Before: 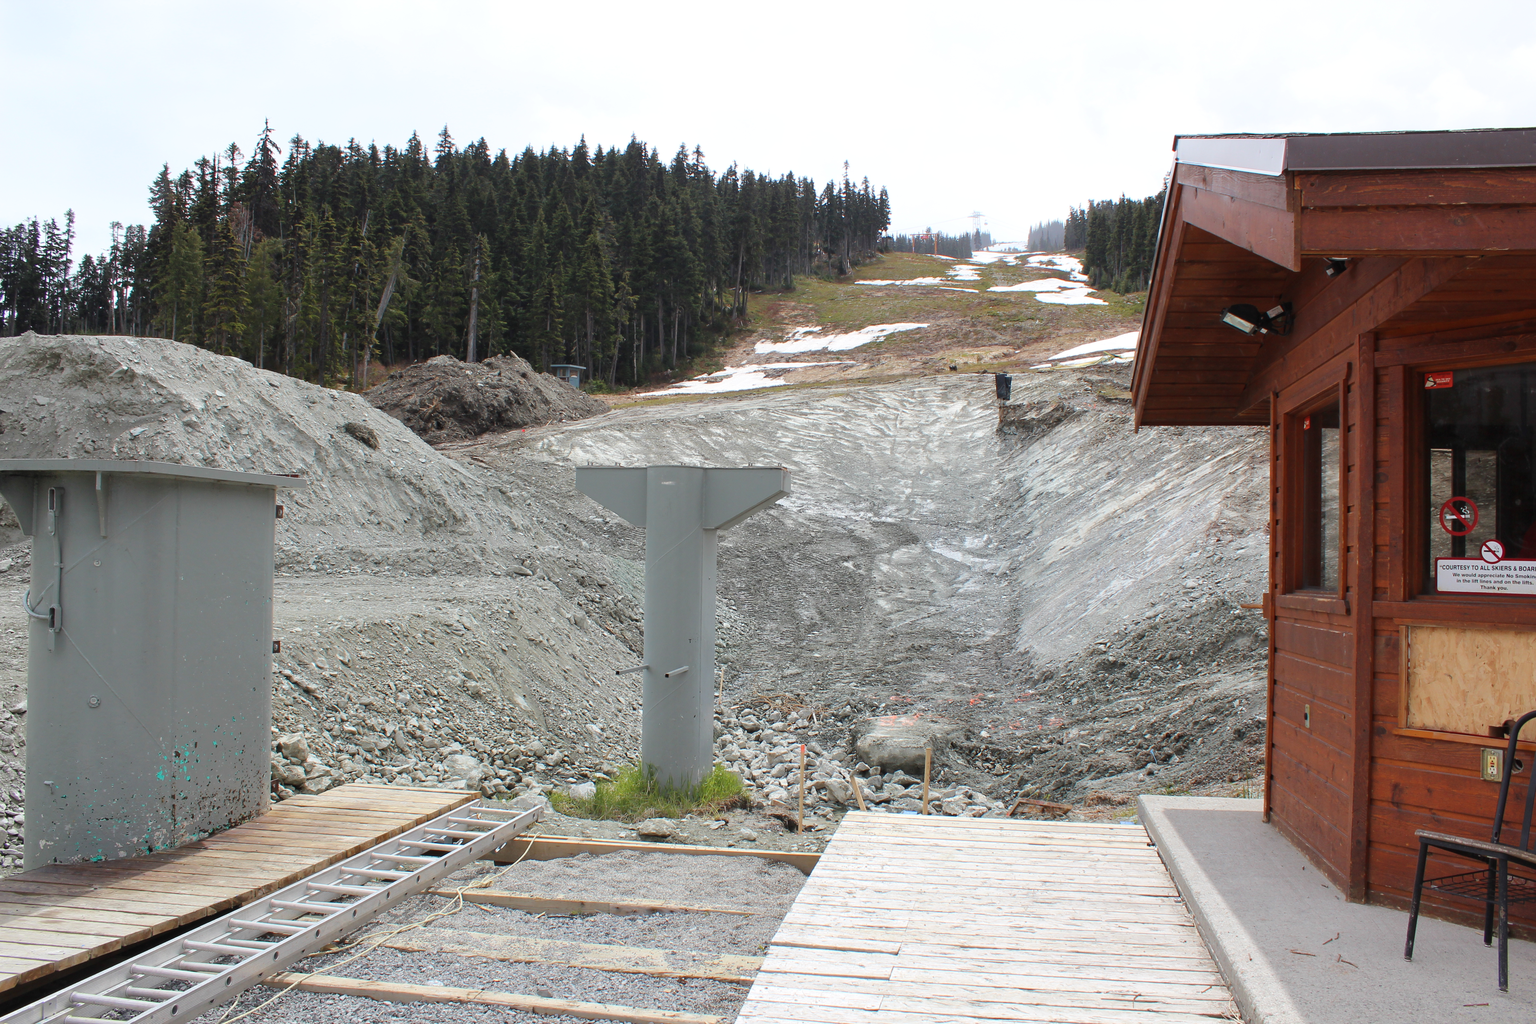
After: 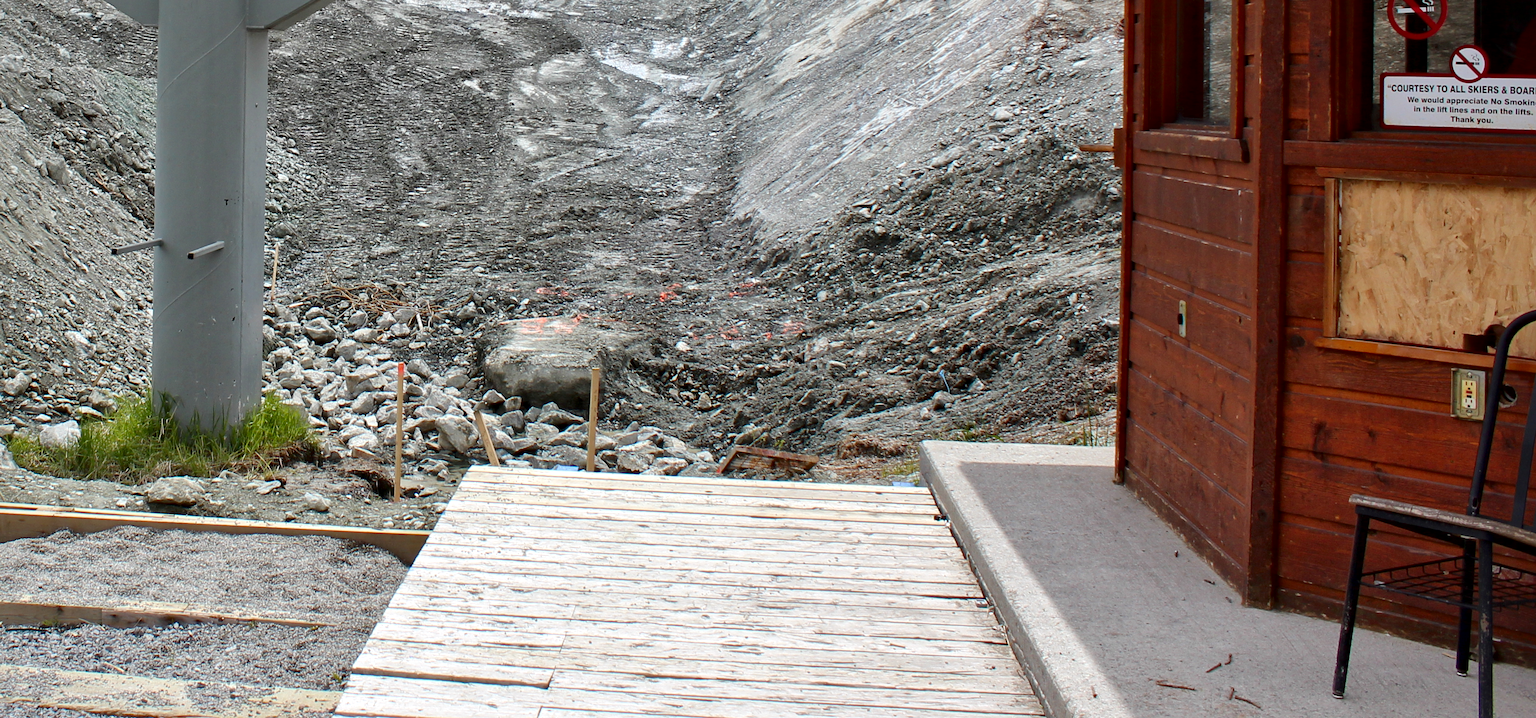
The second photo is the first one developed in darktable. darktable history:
contrast brightness saturation: contrast 0.066, brightness -0.142, saturation 0.11
crop and rotate: left 35.436%, top 49.86%, bottom 4.843%
local contrast: mode bilateral grid, contrast 26, coarseness 61, detail 151%, midtone range 0.2
